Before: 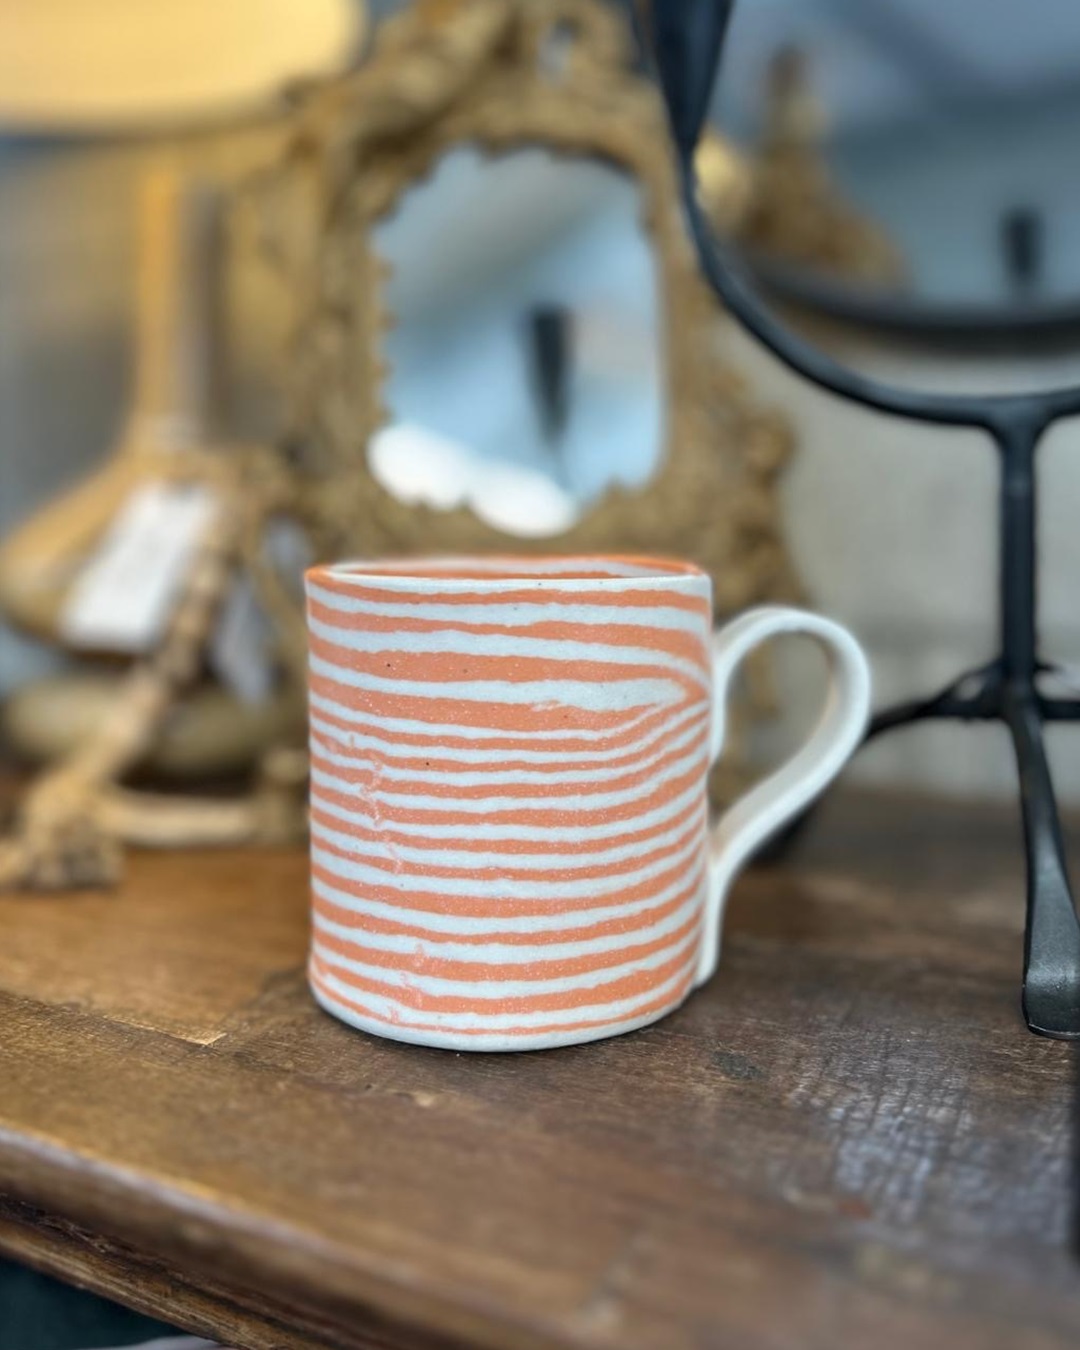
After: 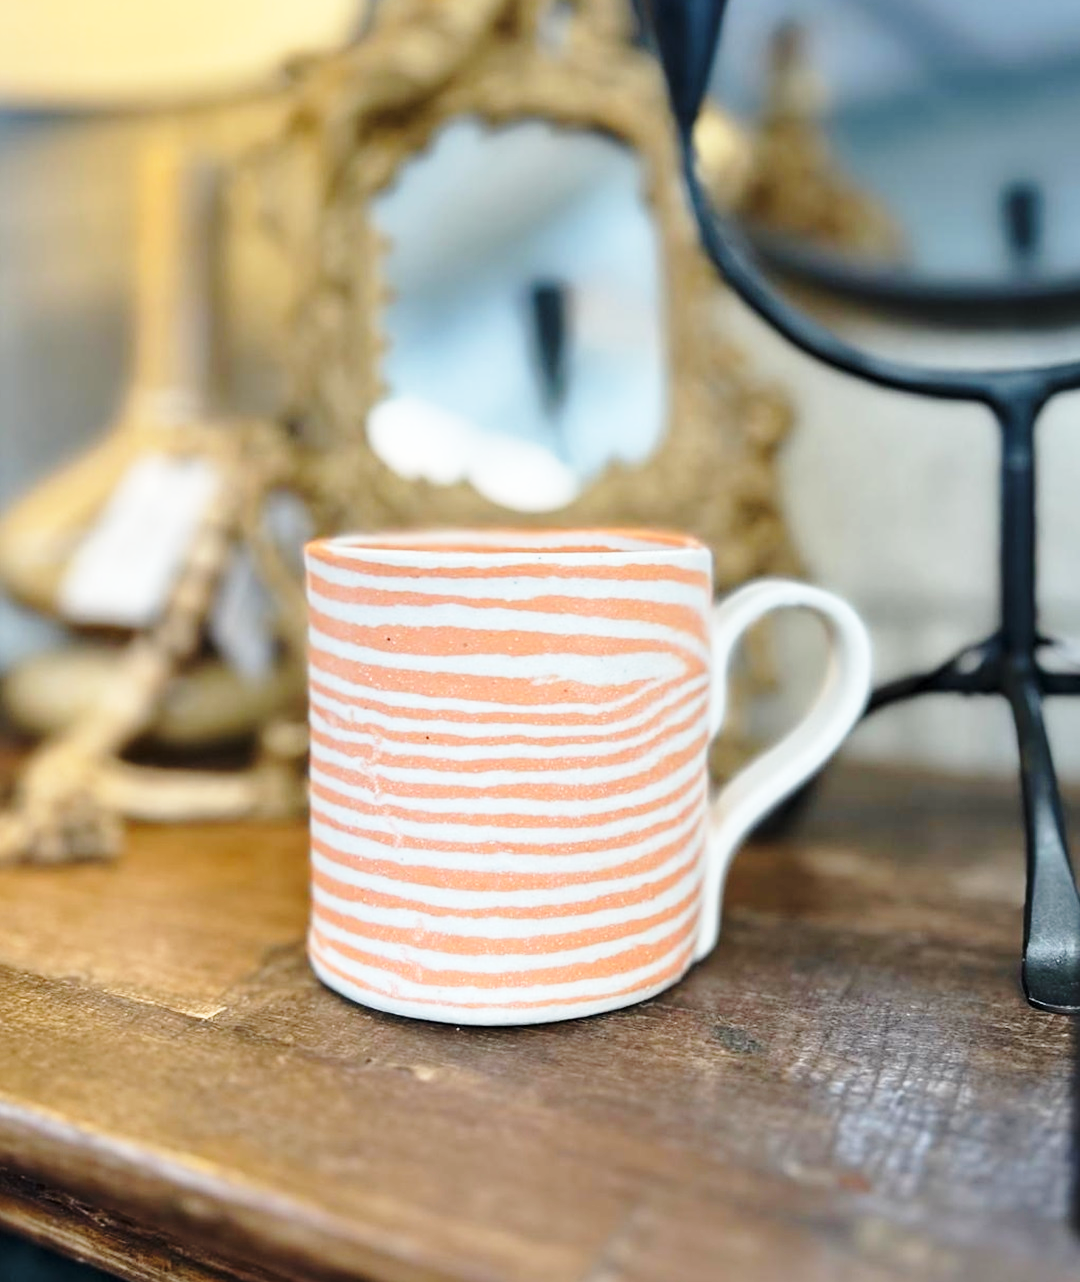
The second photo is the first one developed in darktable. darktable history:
crop and rotate: top 1.995%, bottom 3.008%
sharpen: amount 0.217
base curve: curves: ch0 [(0, 0) (0.028, 0.03) (0.121, 0.232) (0.46, 0.748) (0.859, 0.968) (1, 1)], preserve colors none
